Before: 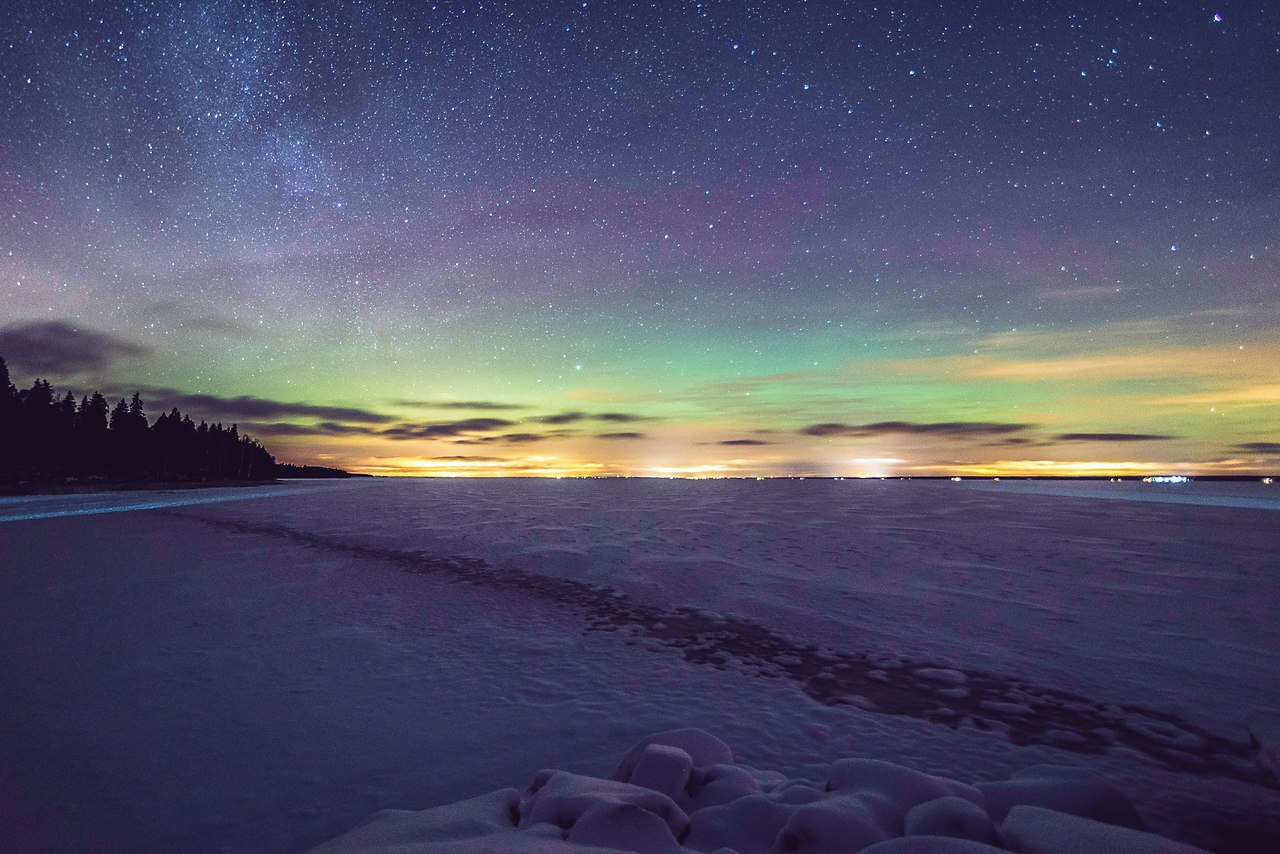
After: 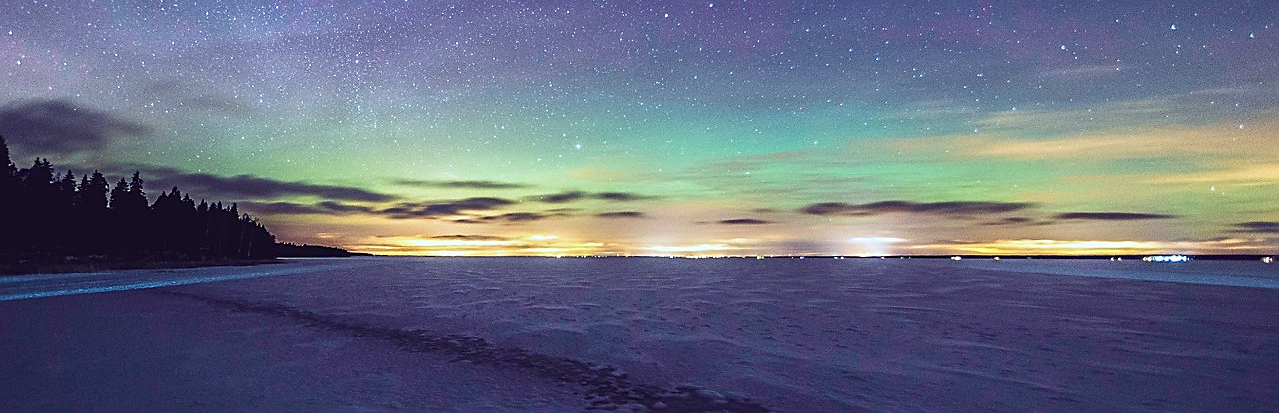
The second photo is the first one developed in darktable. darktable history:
color calibration: x 0.37, y 0.382, temperature 4313.32 K
sharpen: on, module defaults
crop and rotate: top 26.056%, bottom 25.543%
